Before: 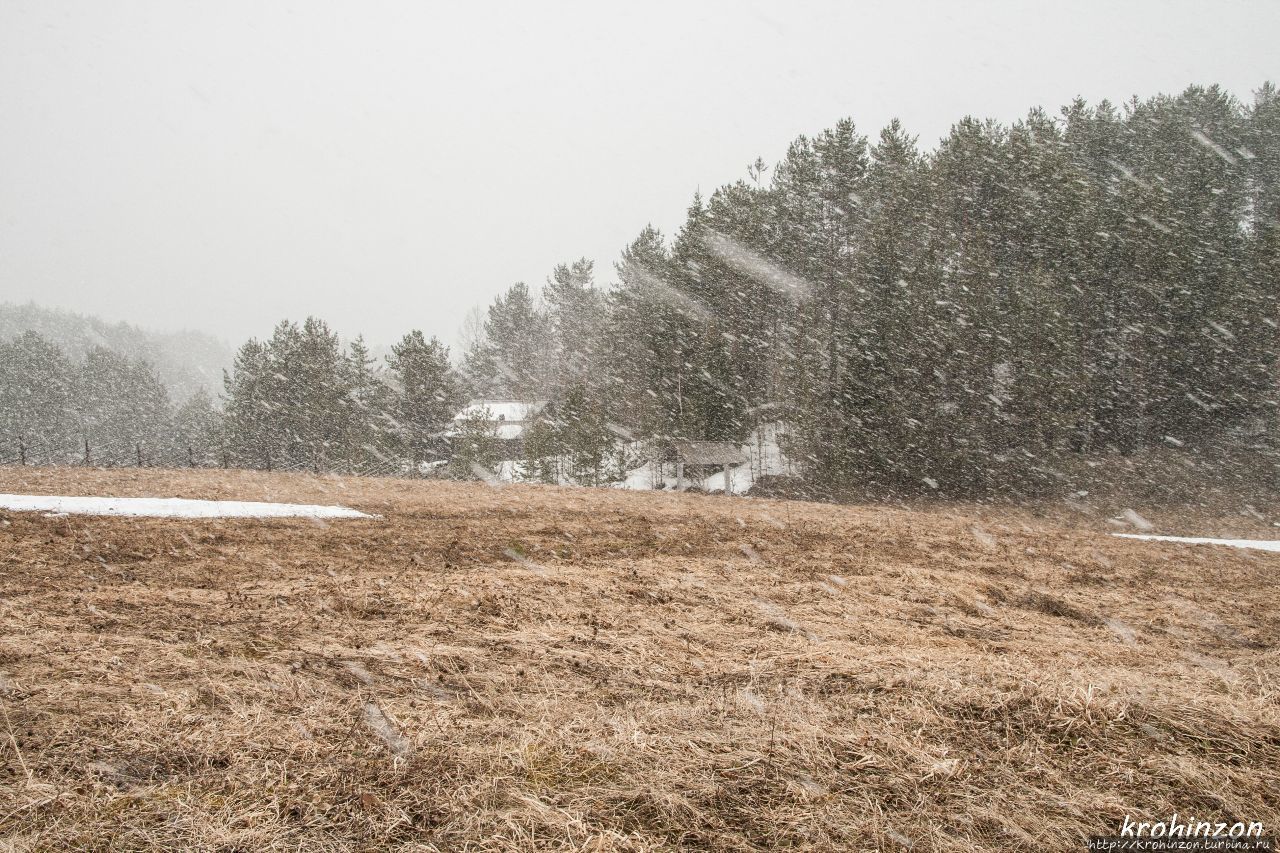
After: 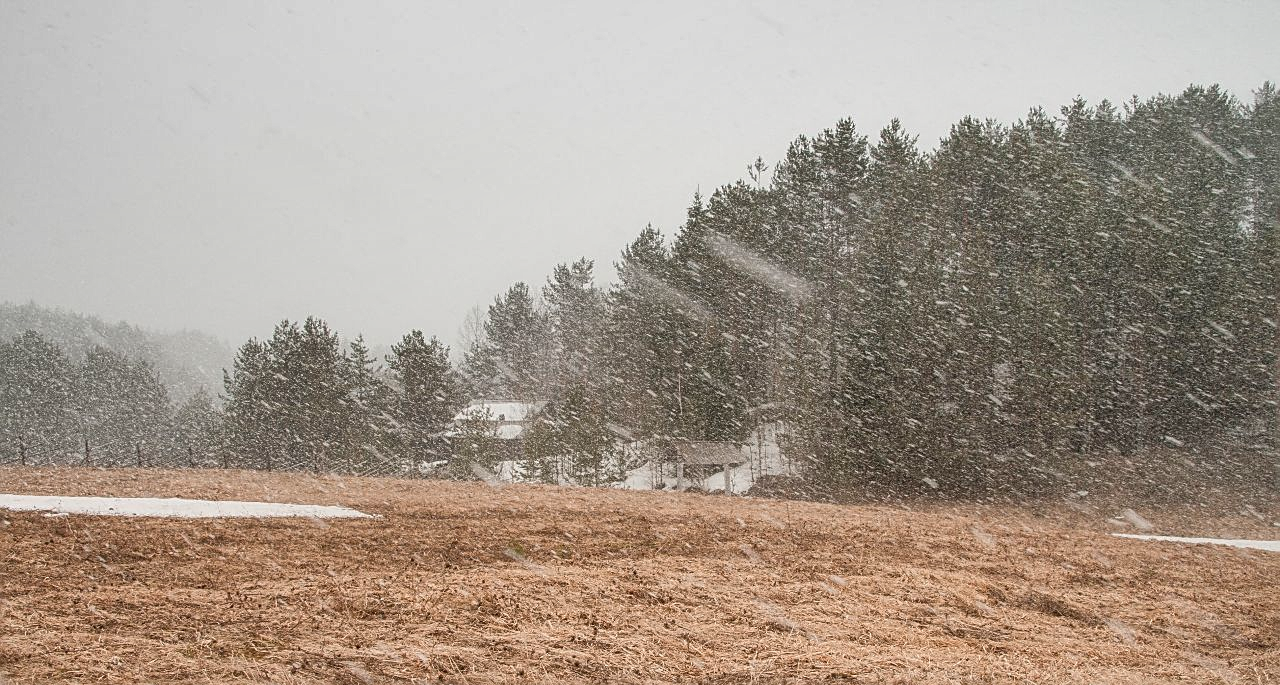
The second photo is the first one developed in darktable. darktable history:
shadows and highlights: radius 118.49, shadows 42.37, highlights -62.38, soften with gaussian
crop: bottom 19.651%
contrast equalizer: y [[0.528, 0.548, 0.563, 0.562, 0.546, 0.526], [0.55 ×6], [0 ×6], [0 ×6], [0 ×6]], mix -0.99
sharpen: on, module defaults
